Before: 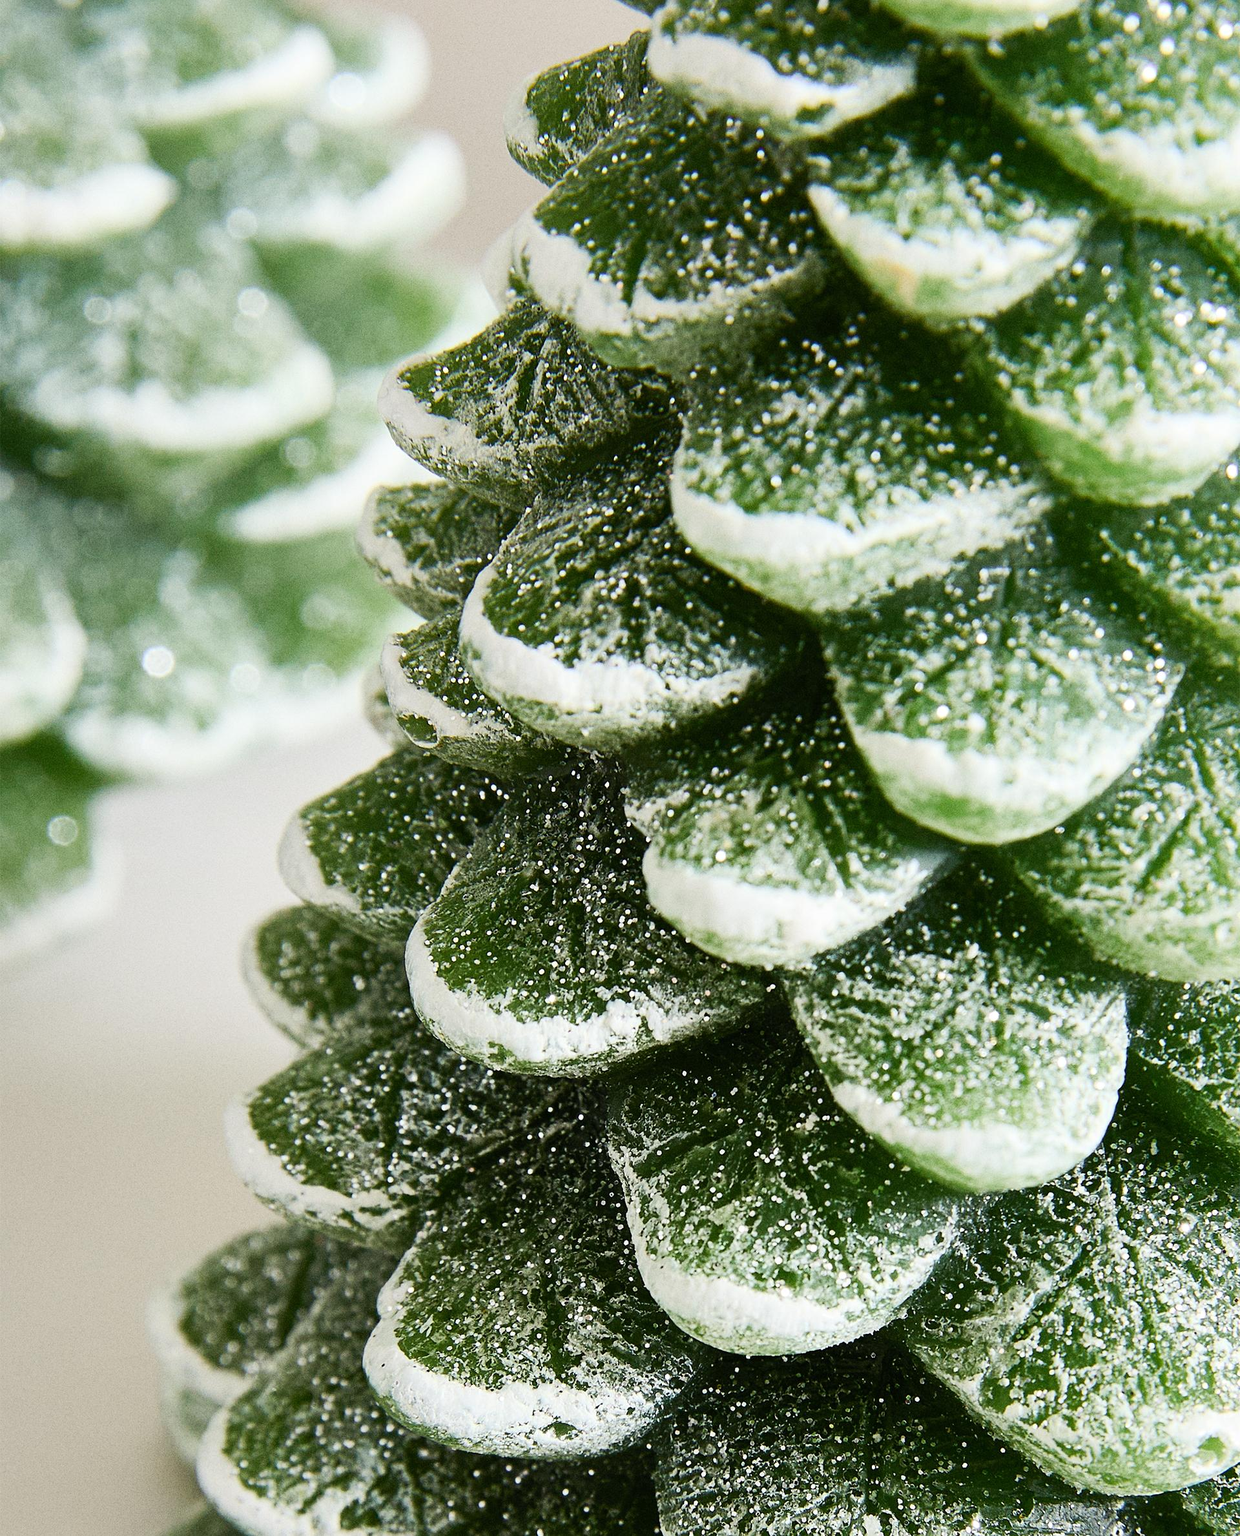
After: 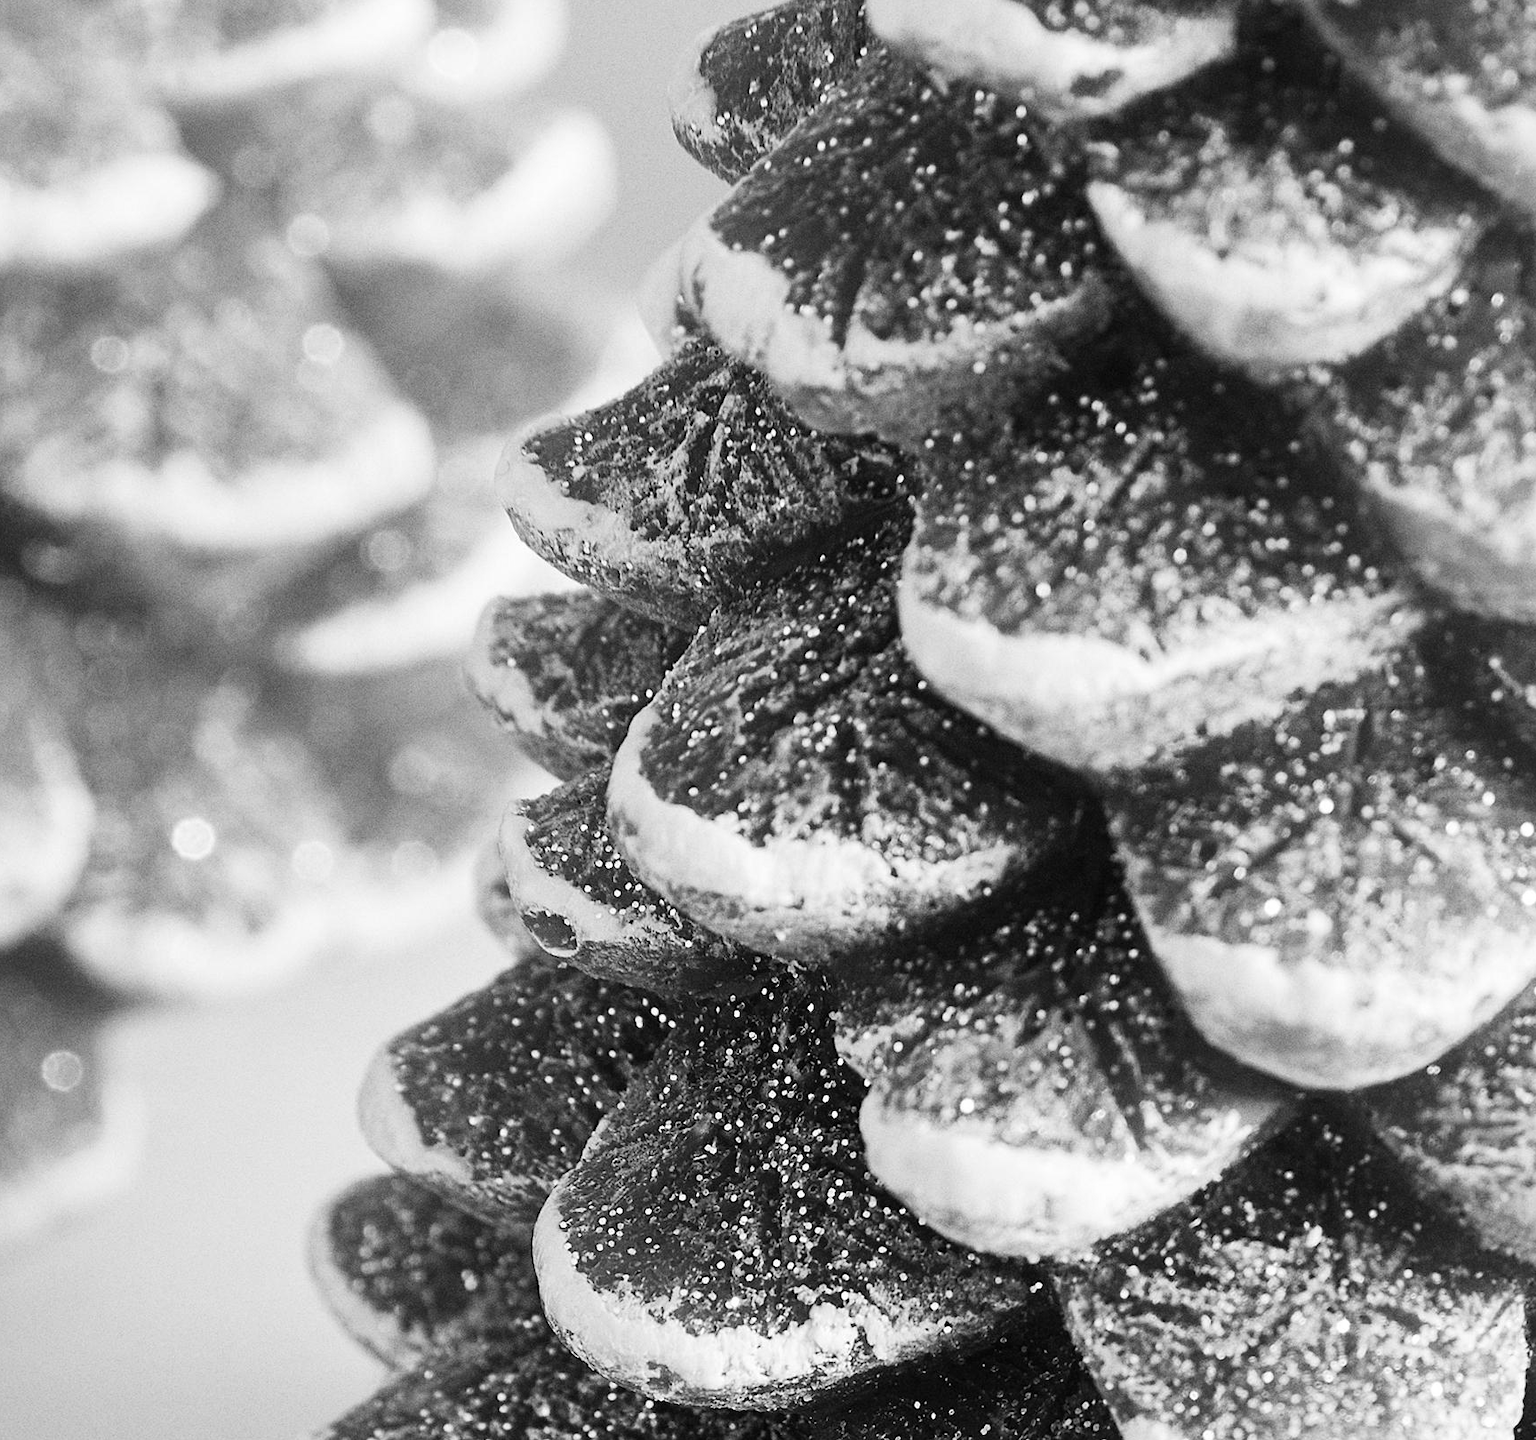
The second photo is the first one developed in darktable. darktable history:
monochrome: a 1.94, b -0.638
crop: left 1.509%, top 3.452%, right 7.696%, bottom 28.452%
white balance: red 1.08, blue 0.791
